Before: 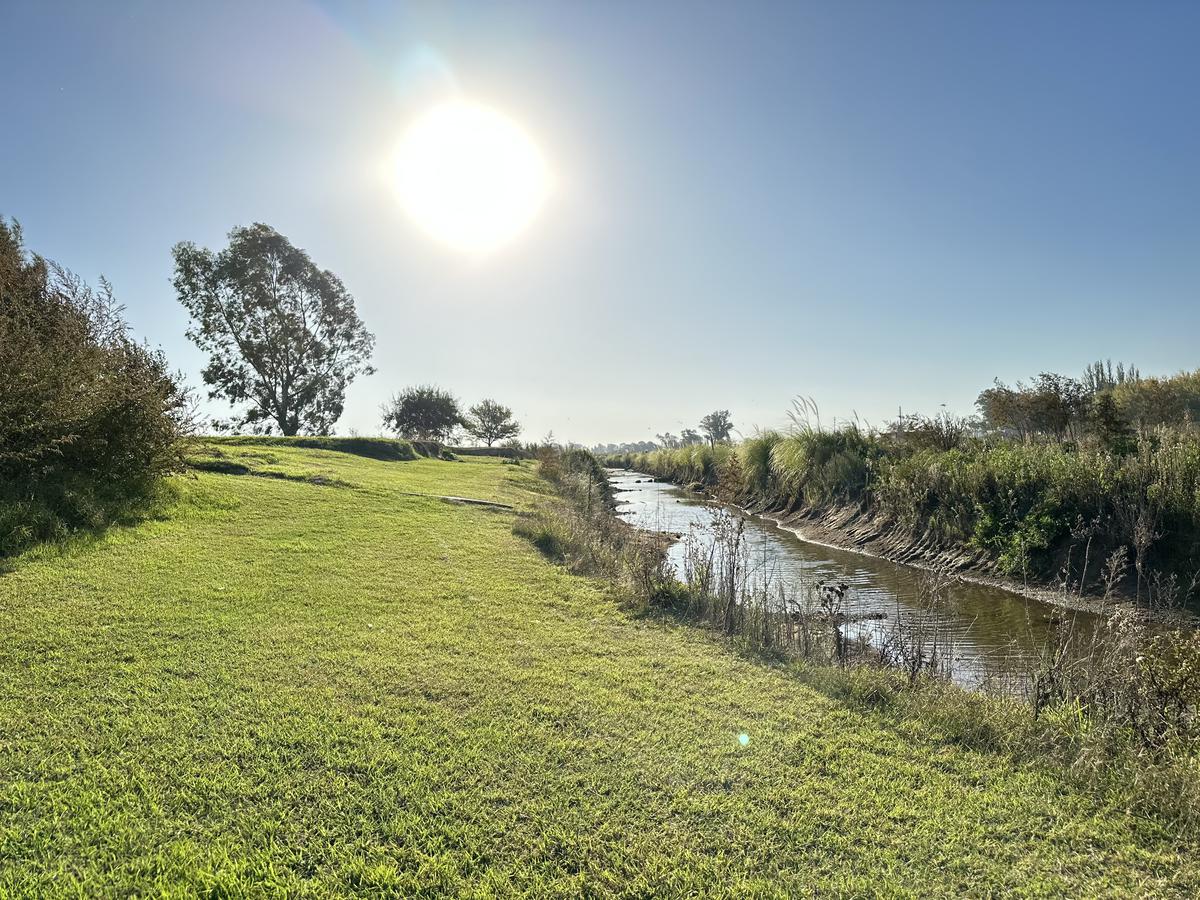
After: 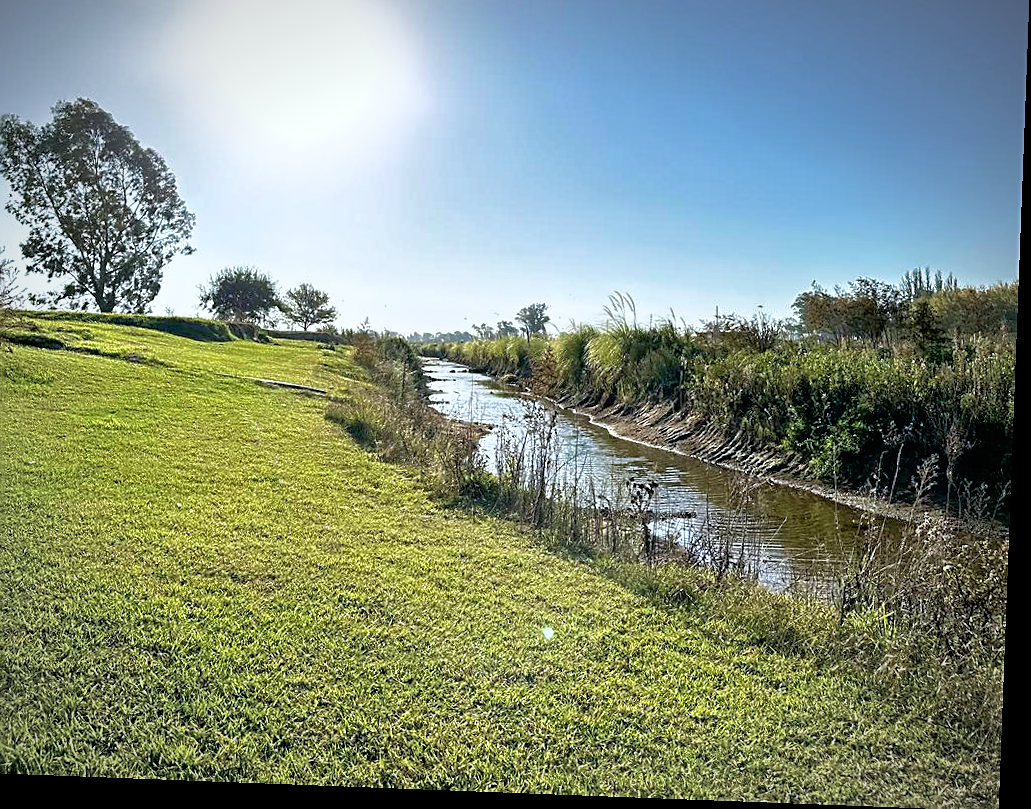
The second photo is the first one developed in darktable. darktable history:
tone curve: curves: ch0 [(0, 0) (0.003, 0) (0.011, 0.001) (0.025, 0.003) (0.044, 0.004) (0.069, 0.007) (0.1, 0.01) (0.136, 0.033) (0.177, 0.082) (0.224, 0.141) (0.277, 0.208) (0.335, 0.282) (0.399, 0.363) (0.468, 0.451) (0.543, 0.545) (0.623, 0.647) (0.709, 0.756) (0.801, 0.87) (0.898, 0.972) (1, 1)], preserve colors none
velvia: on, module defaults
vignetting: fall-off radius 60%, automatic ratio true
shadows and highlights: on, module defaults
crop: left 16.315%, top 14.246%
rotate and perspective: rotation 2.17°, automatic cropping off
sharpen: on, module defaults
color correction: highlights a* -0.772, highlights b* -8.92
